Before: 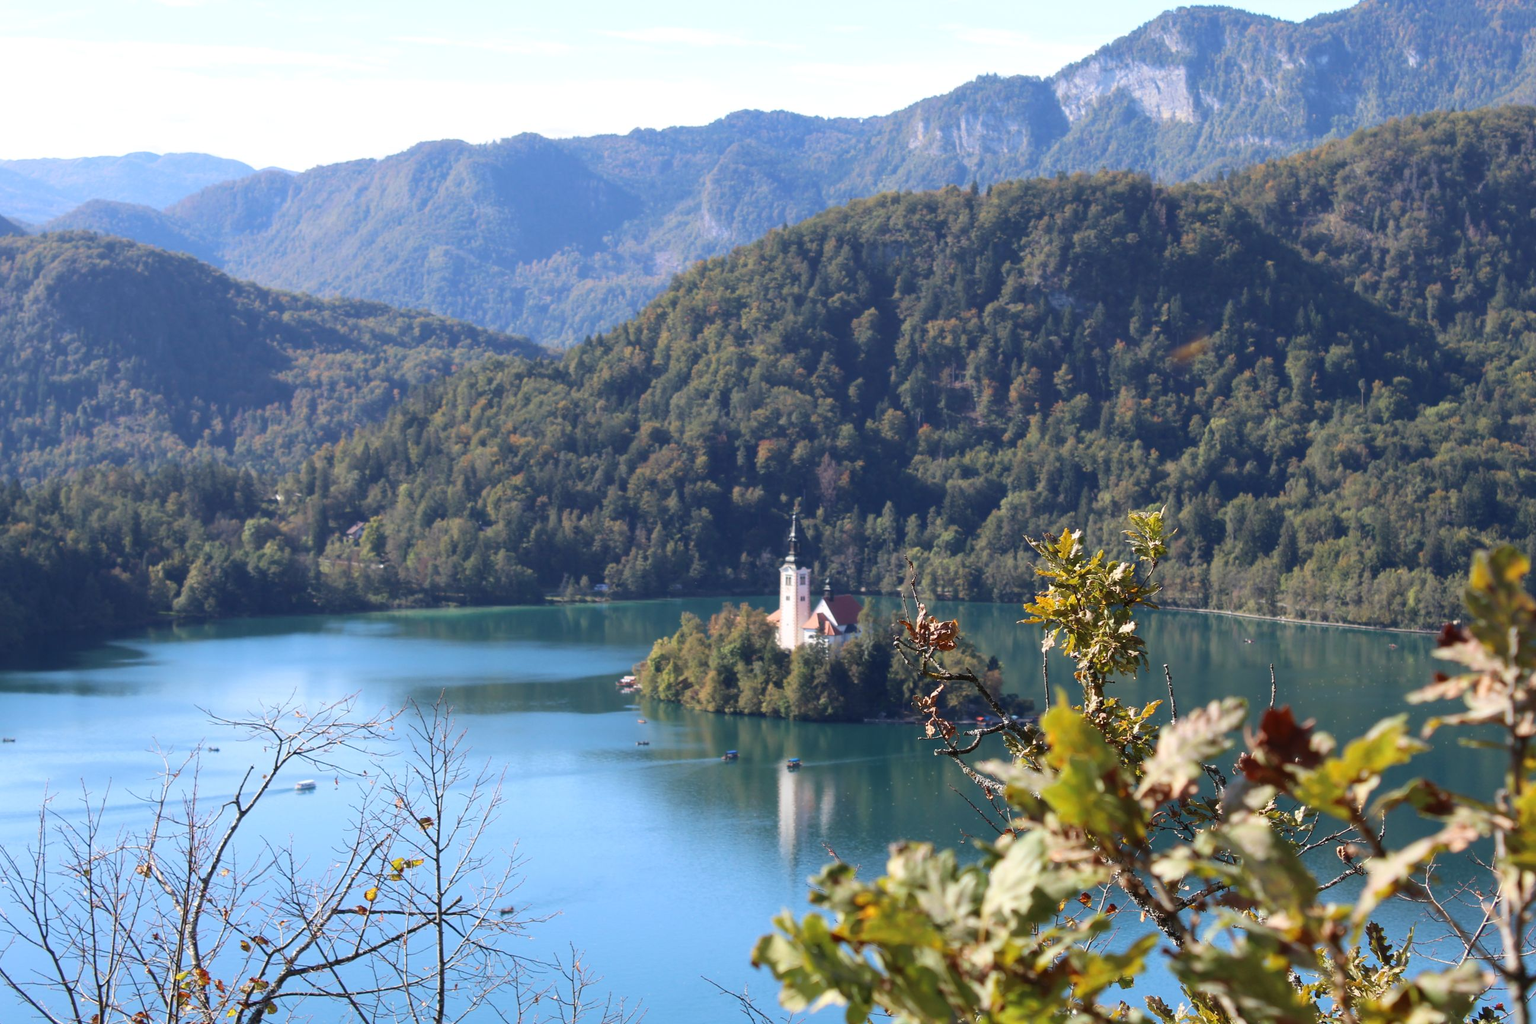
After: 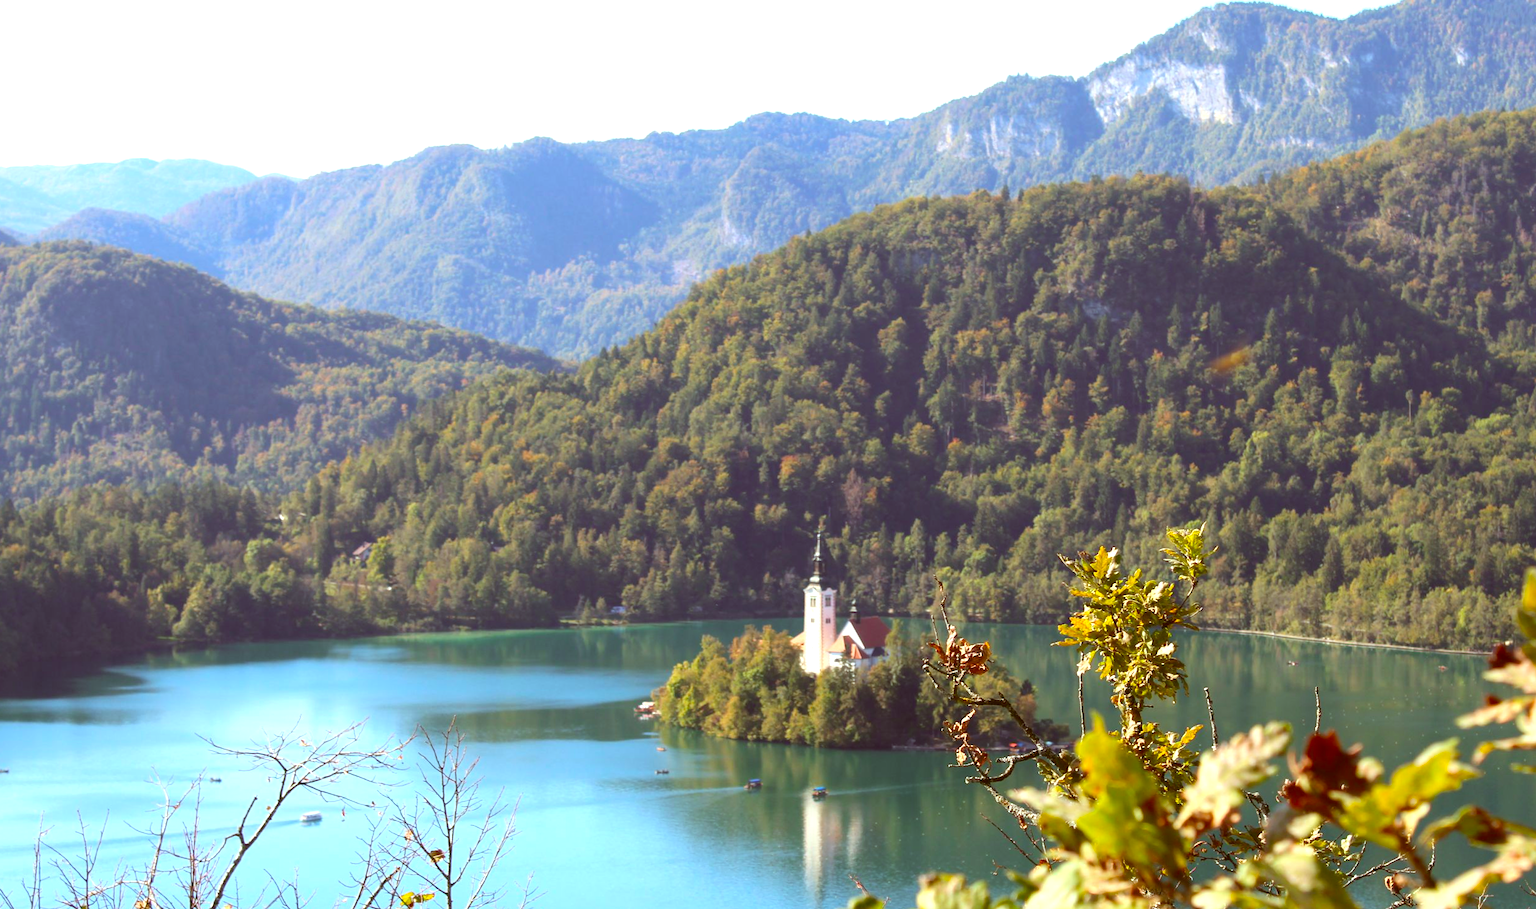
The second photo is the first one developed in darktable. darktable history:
color balance rgb: perceptual saturation grading › global saturation 20%, global vibrance 20%
crop and rotate: angle 0.2°, left 0.275%, right 3.127%, bottom 14.18%
exposure: exposure 0.559 EV, compensate highlight preservation false
color correction: highlights a* -5.3, highlights b* 9.8, shadows a* 9.8, shadows b* 24.26
